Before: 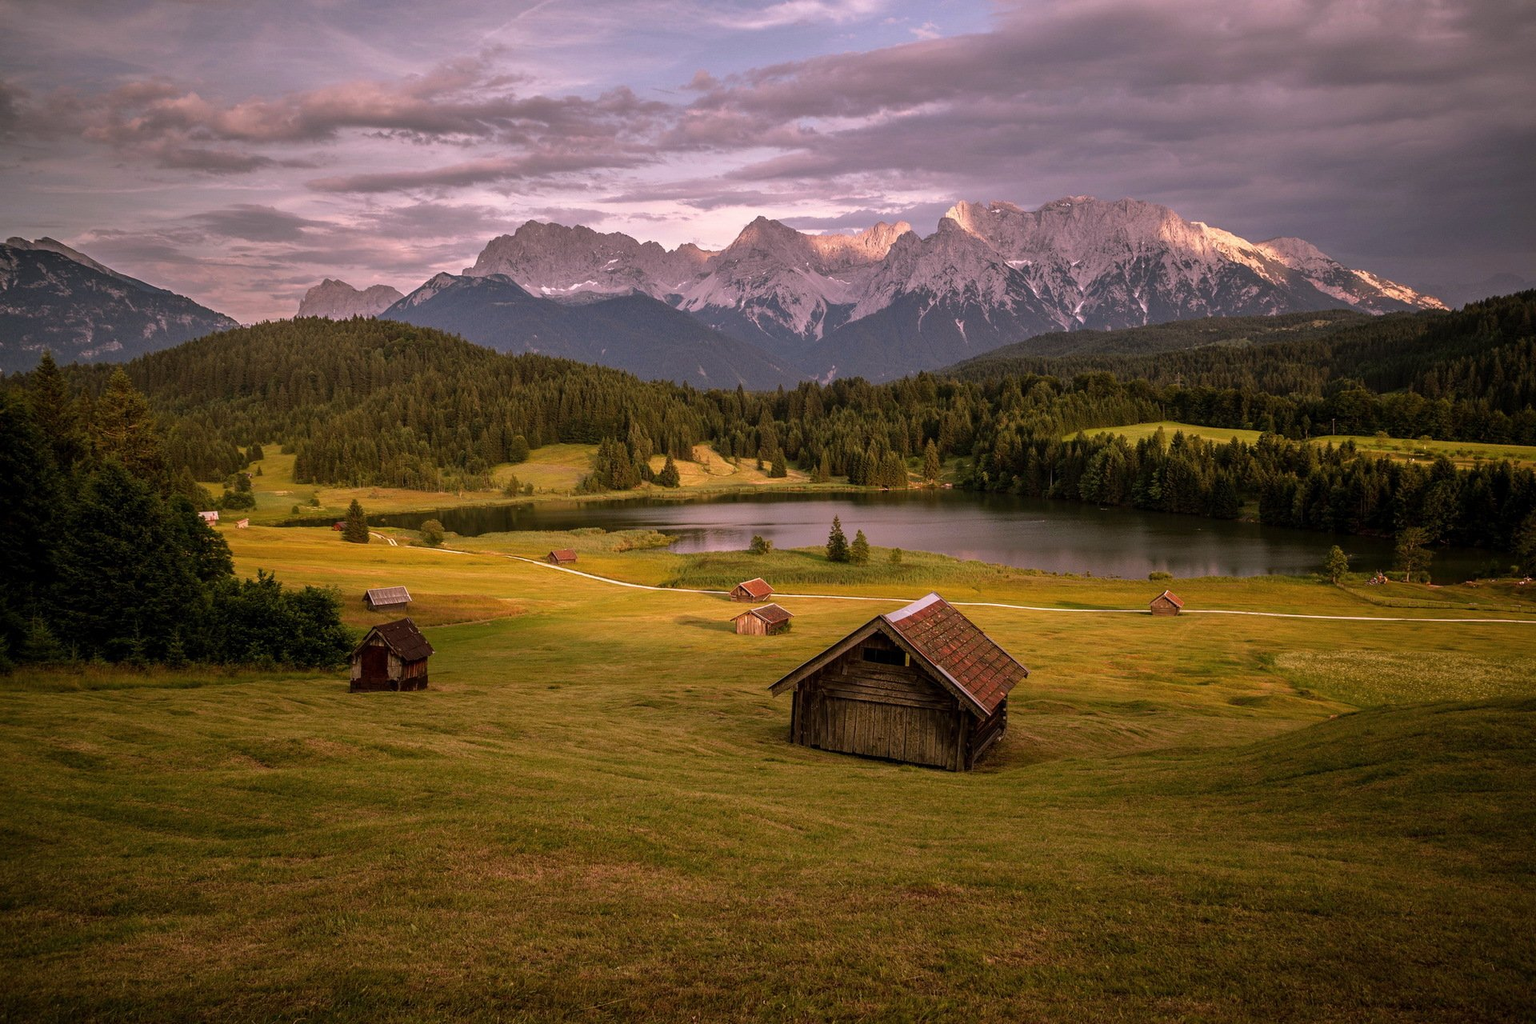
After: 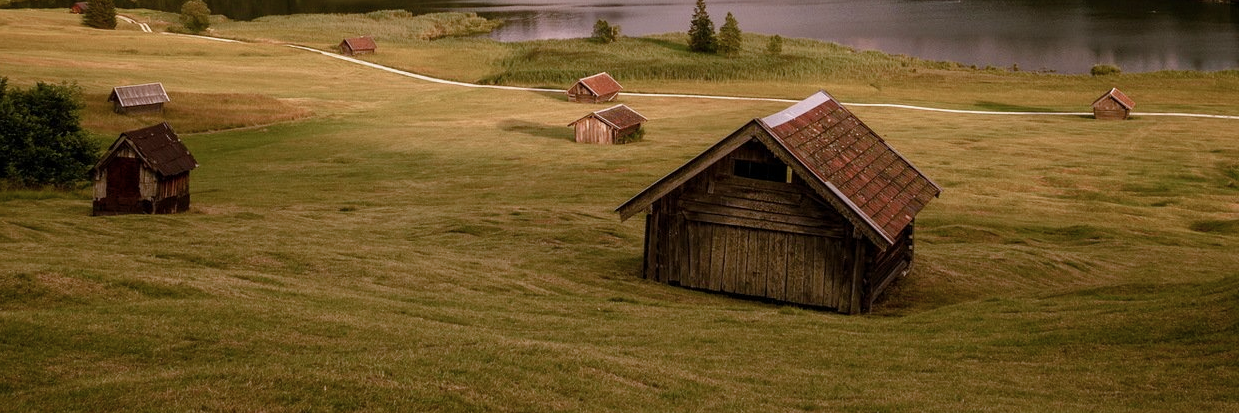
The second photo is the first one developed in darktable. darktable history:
color balance rgb: linear chroma grading › shadows -1.676%, linear chroma grading › highlights -14.137%, linear chroma grading › global chroma -9.872%, linear chroma grading › mid-tones -10.034%, perceptual saturation grading › global saturation 20%, perceptual saturation grading › highlights -25.505%, perceptual saturation grading › shadows 24.359%, global vibrance 19.618%
contrast brightness saturation: contrast 0.059, brightness -0.008, saturation -0.243
crop: left 17.981%, top 50.814%, right 17.477%, bottom 16.919%
